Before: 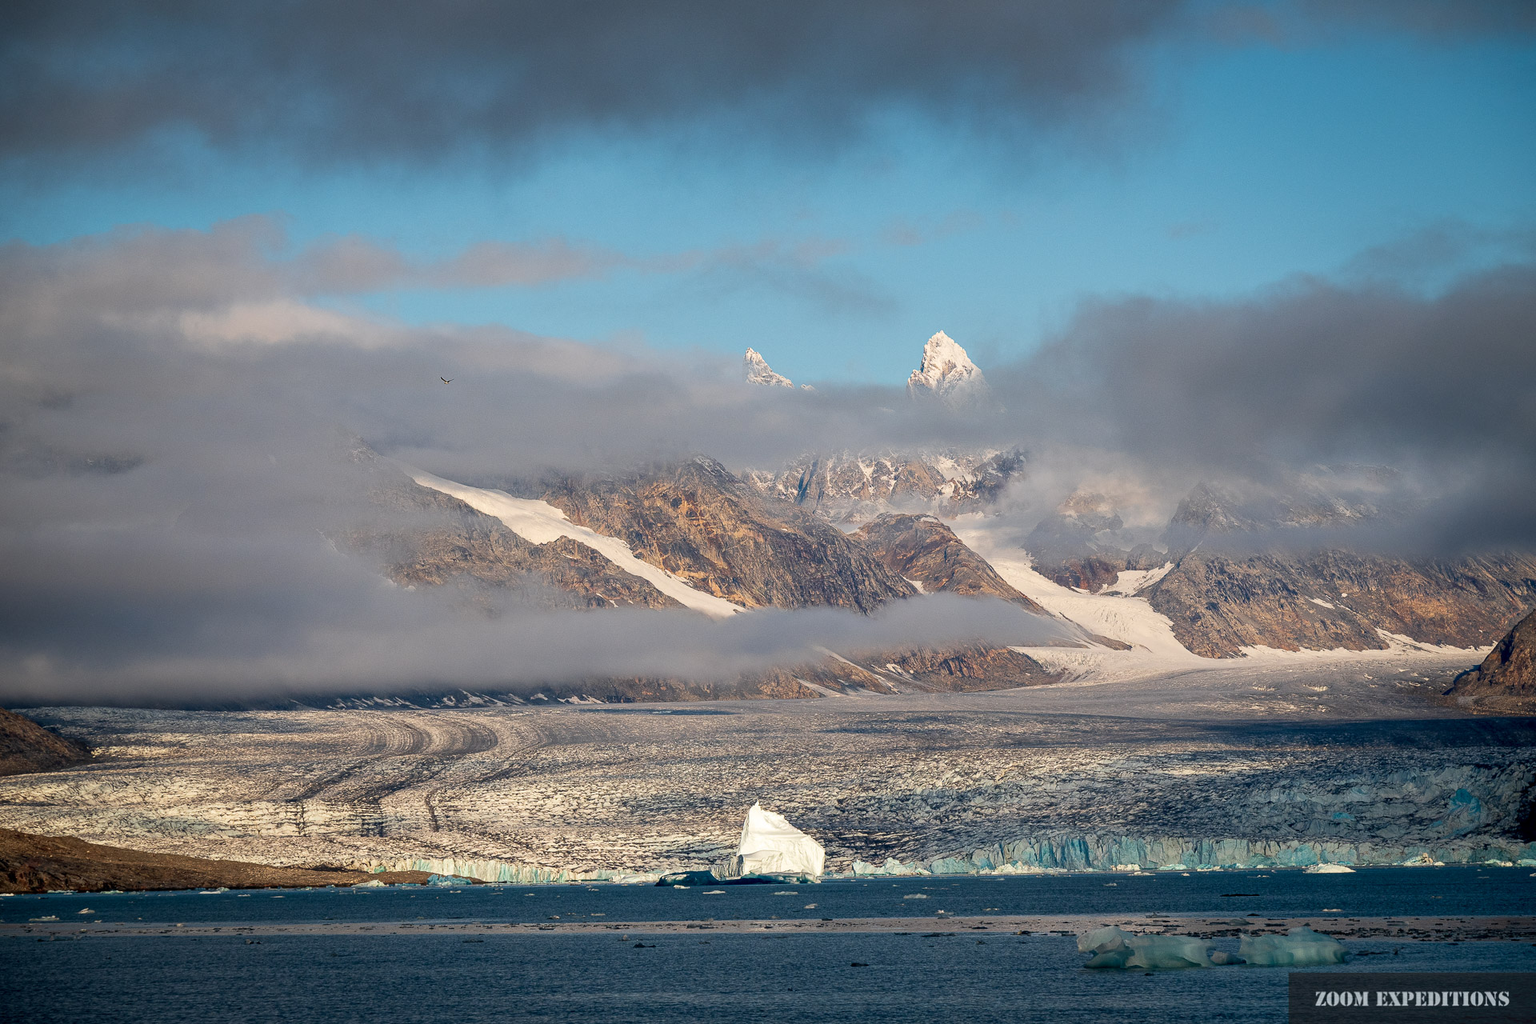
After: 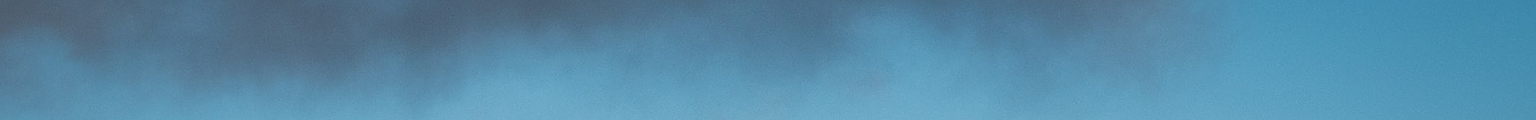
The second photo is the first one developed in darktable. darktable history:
sharpen: on, module defaults
crop and rotate: left 9.644%, top 9.491%, right 6.021%, bottom 80.509%
